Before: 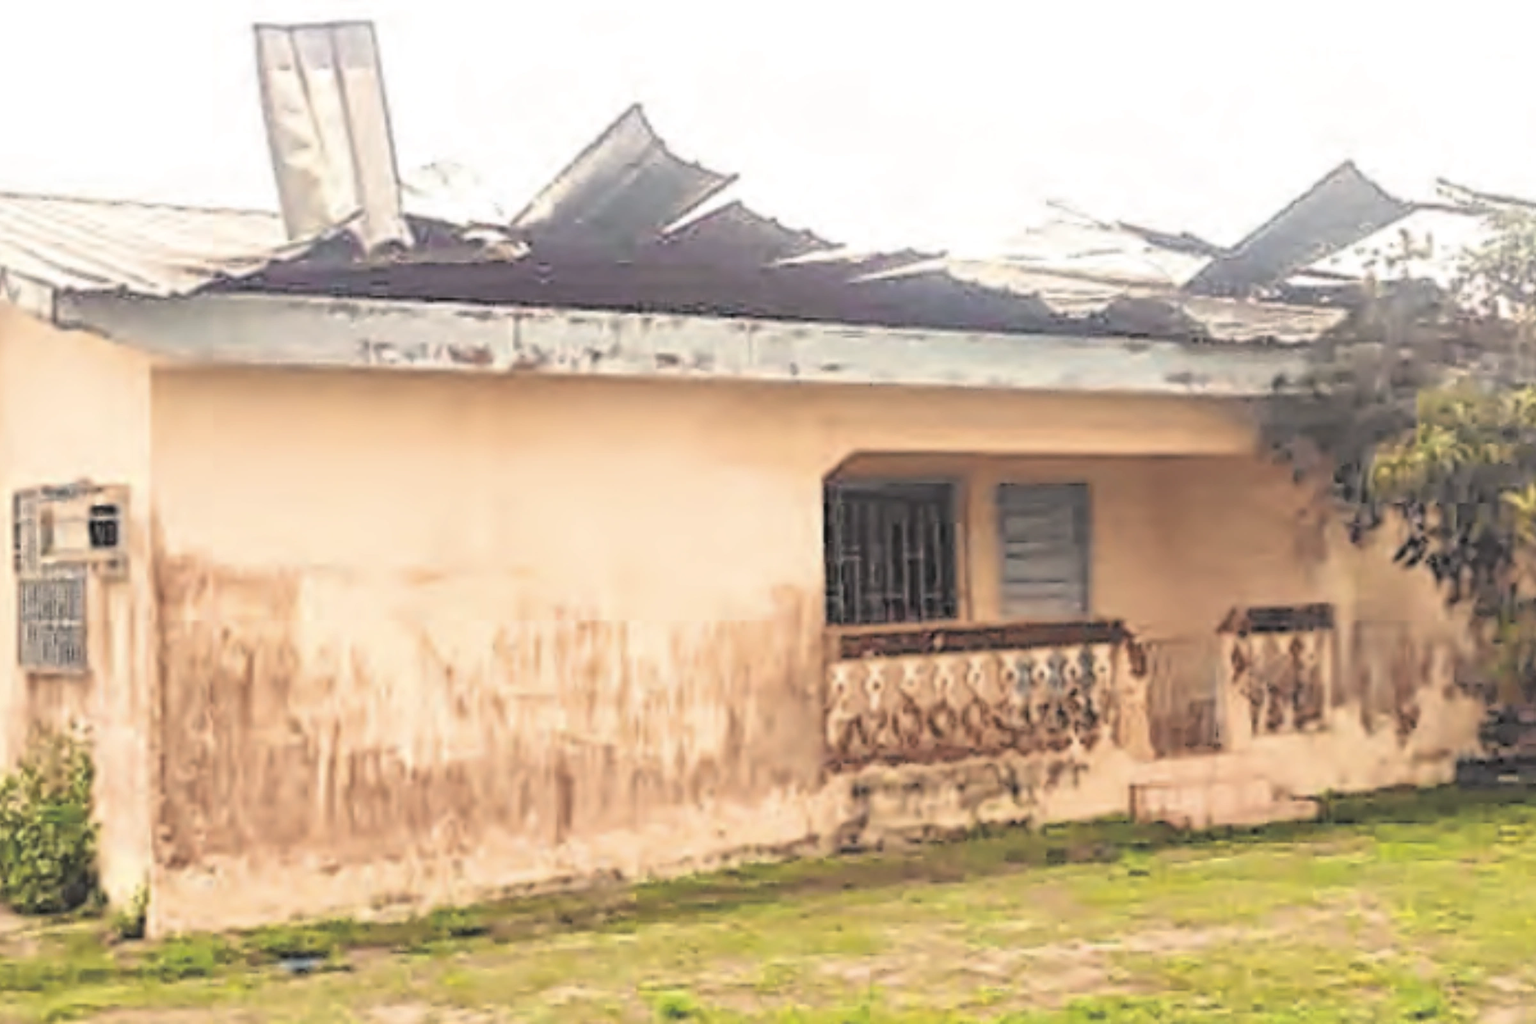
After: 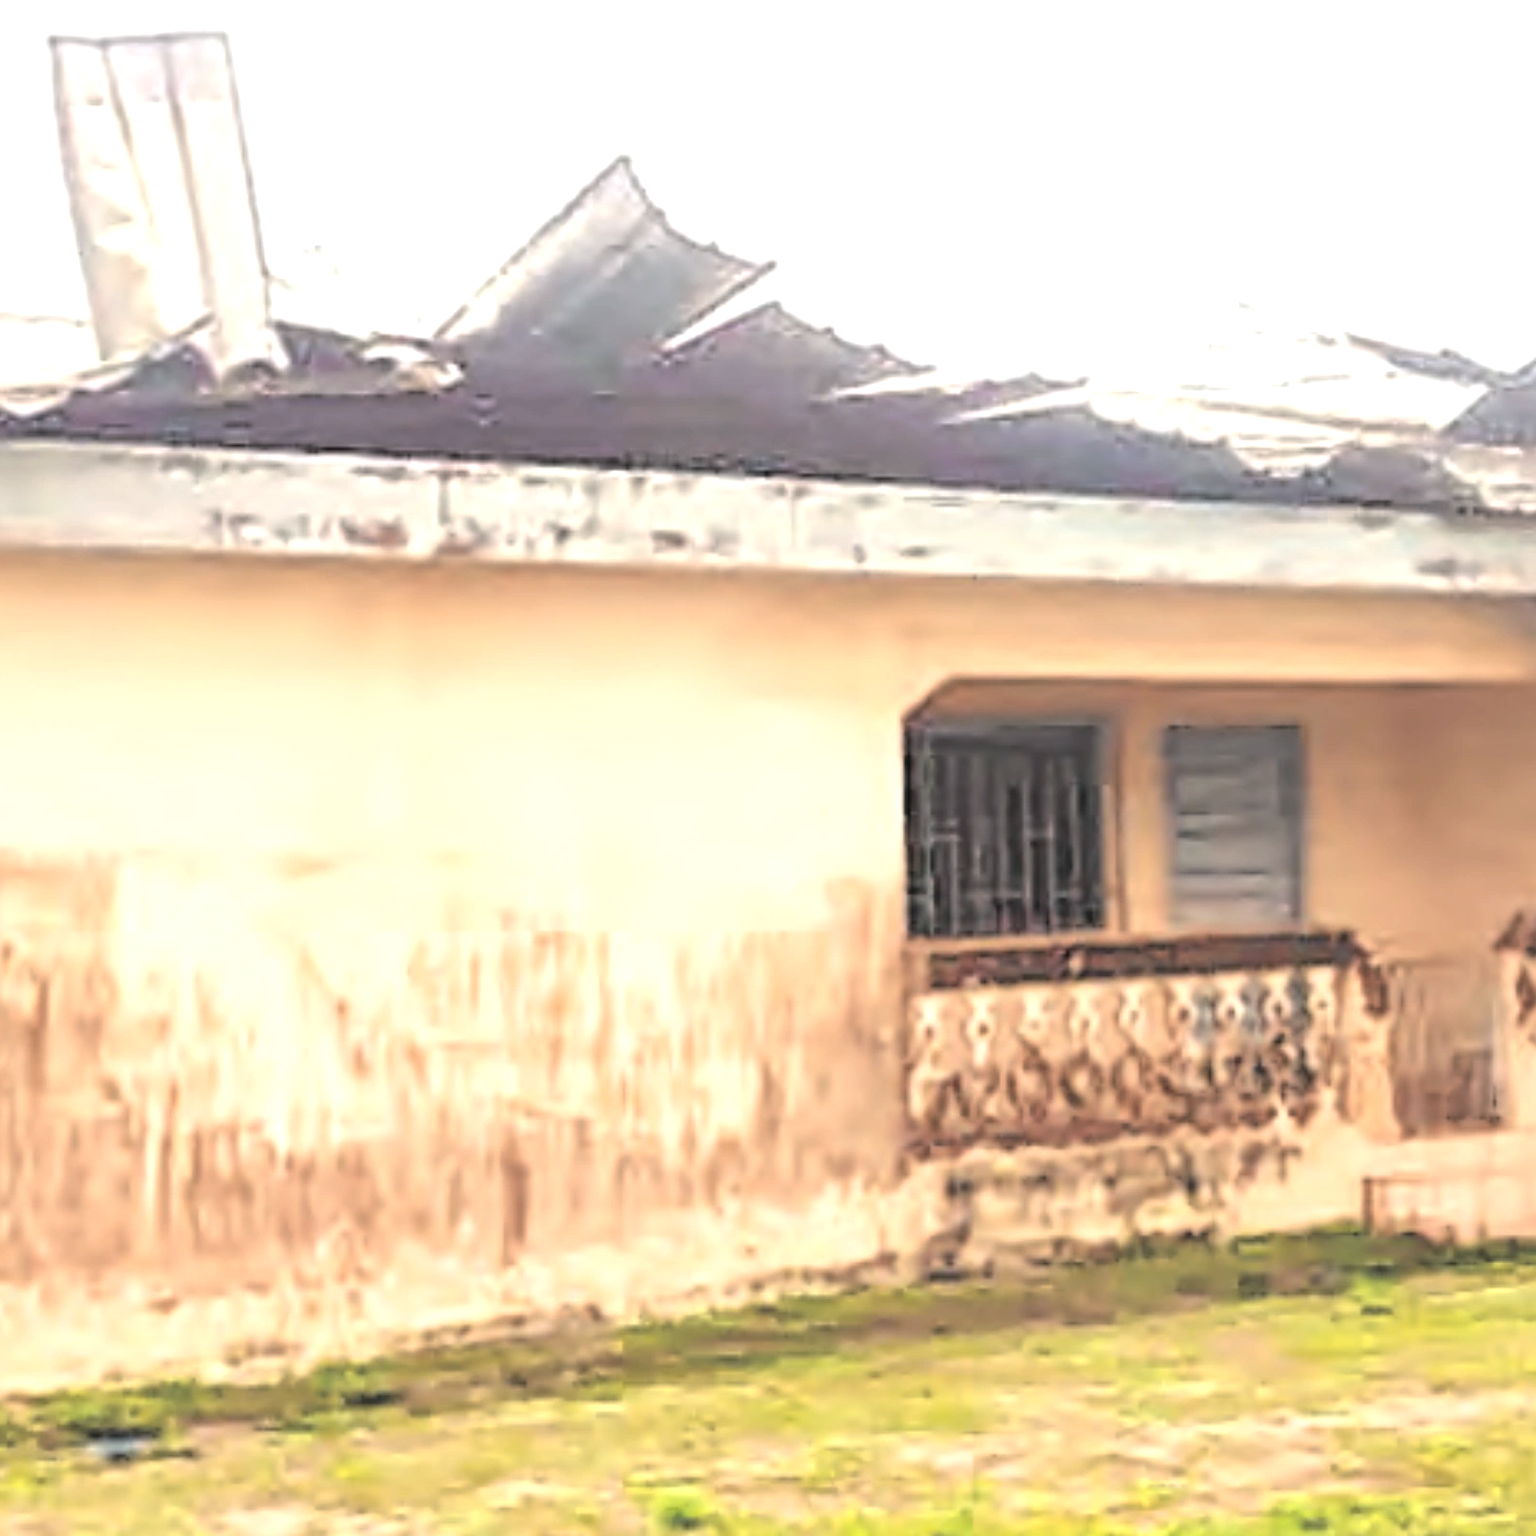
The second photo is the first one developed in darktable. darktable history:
exposure: black level correction 0.001, exposure 0.5 EV, compensate exposure bias true, compensate highlight preservation false
crop and rotate: left 14.436%, right 18.898%
